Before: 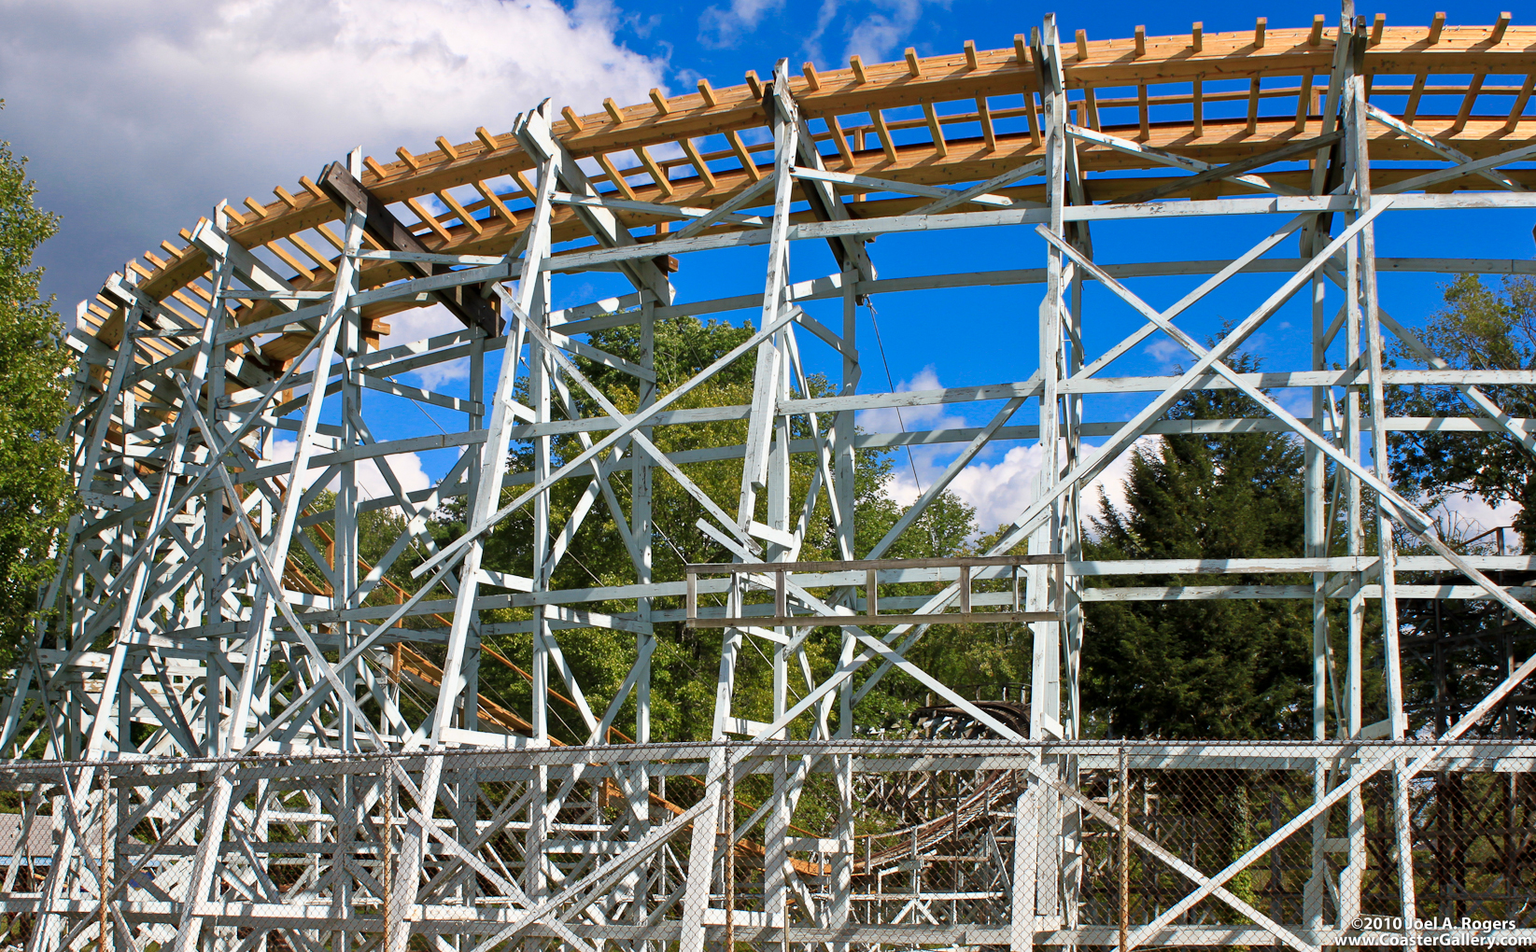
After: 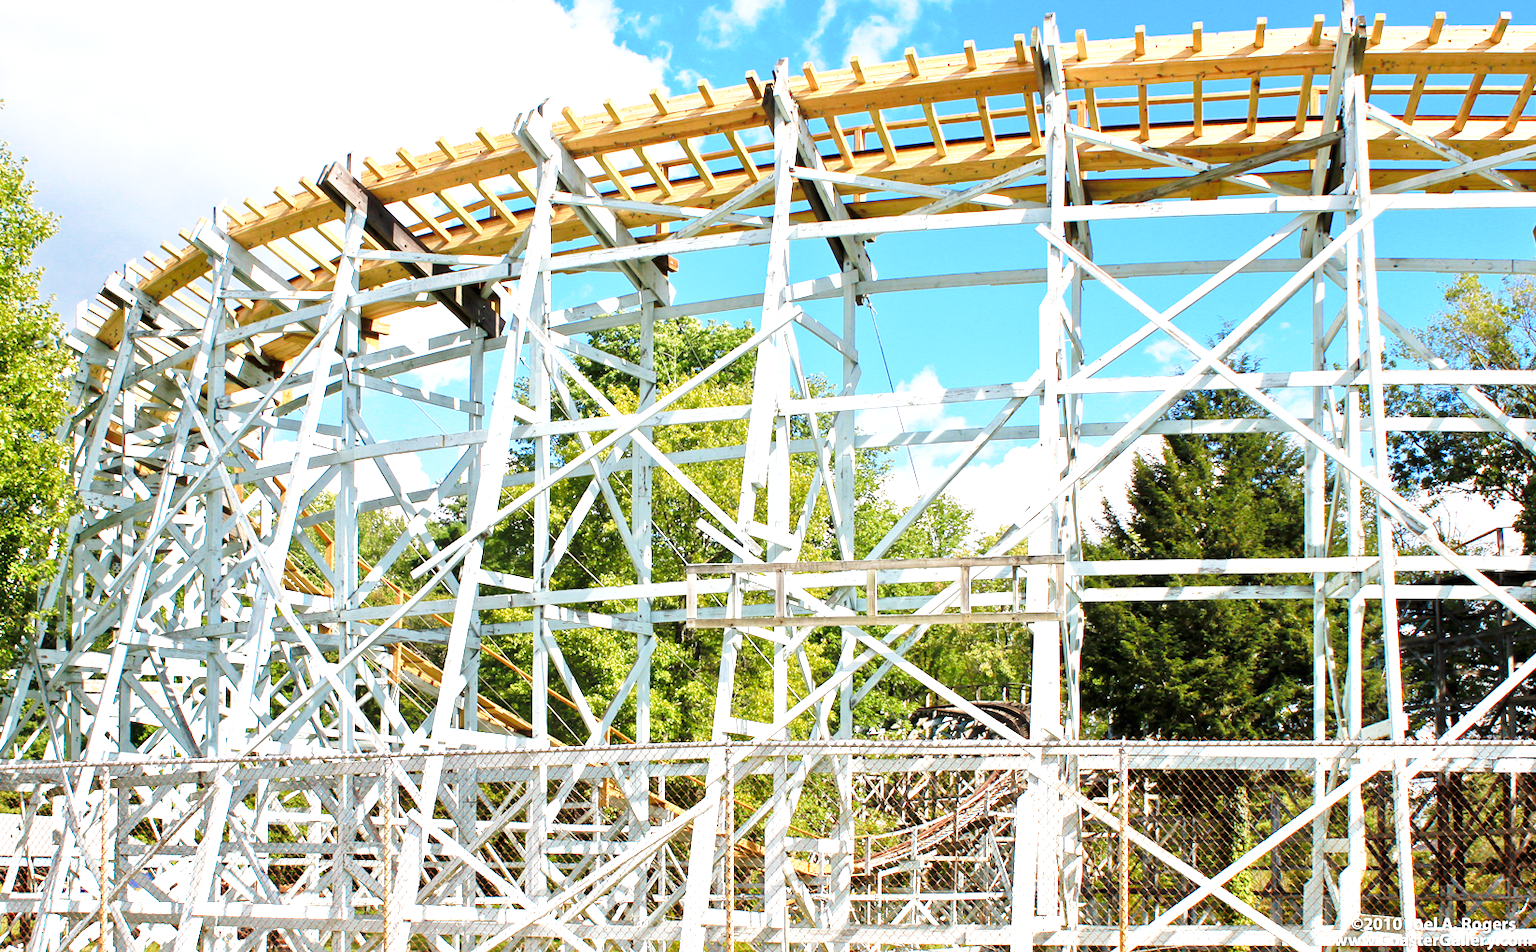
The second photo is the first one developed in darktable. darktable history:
tone equalizer: edges refinement/feathering 500, mask exposure compensation -1.57 EV, preserve details no
base curve: curves: ch0 [(0, 0) (0.028, 0.03) (0.121, 0.232) (0.46, 0.748) (0.859, 0.968) (1, 1)], preserve colors none
exposure: black level correction 0, exposure 1.342 EV, compensate highlight preservation false
